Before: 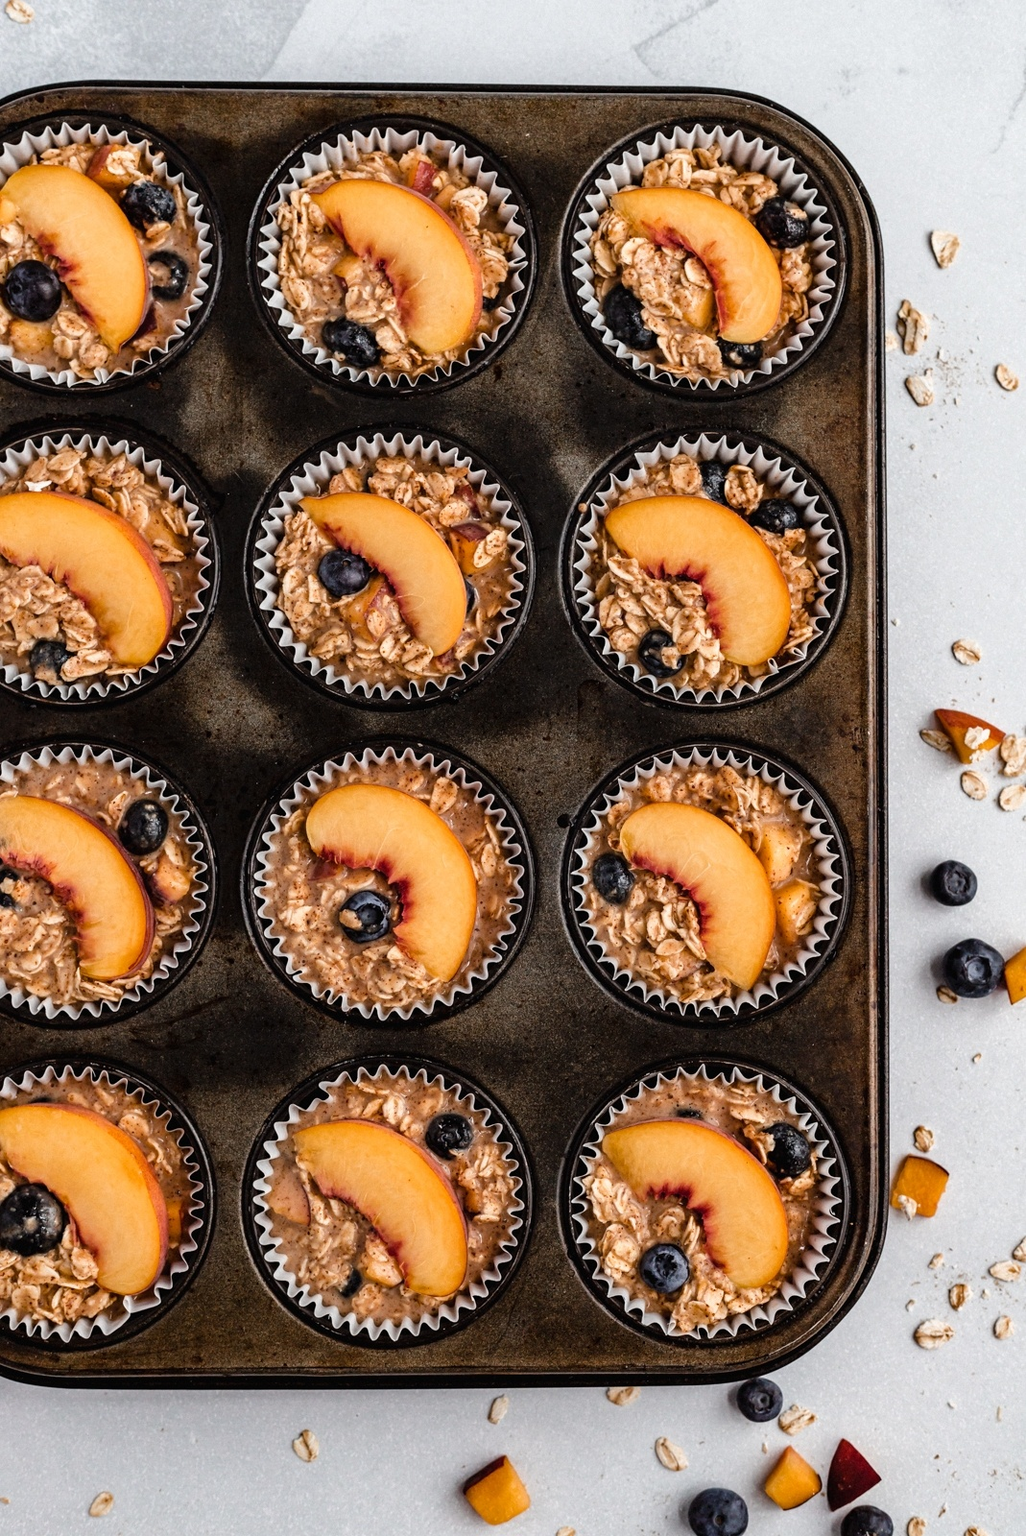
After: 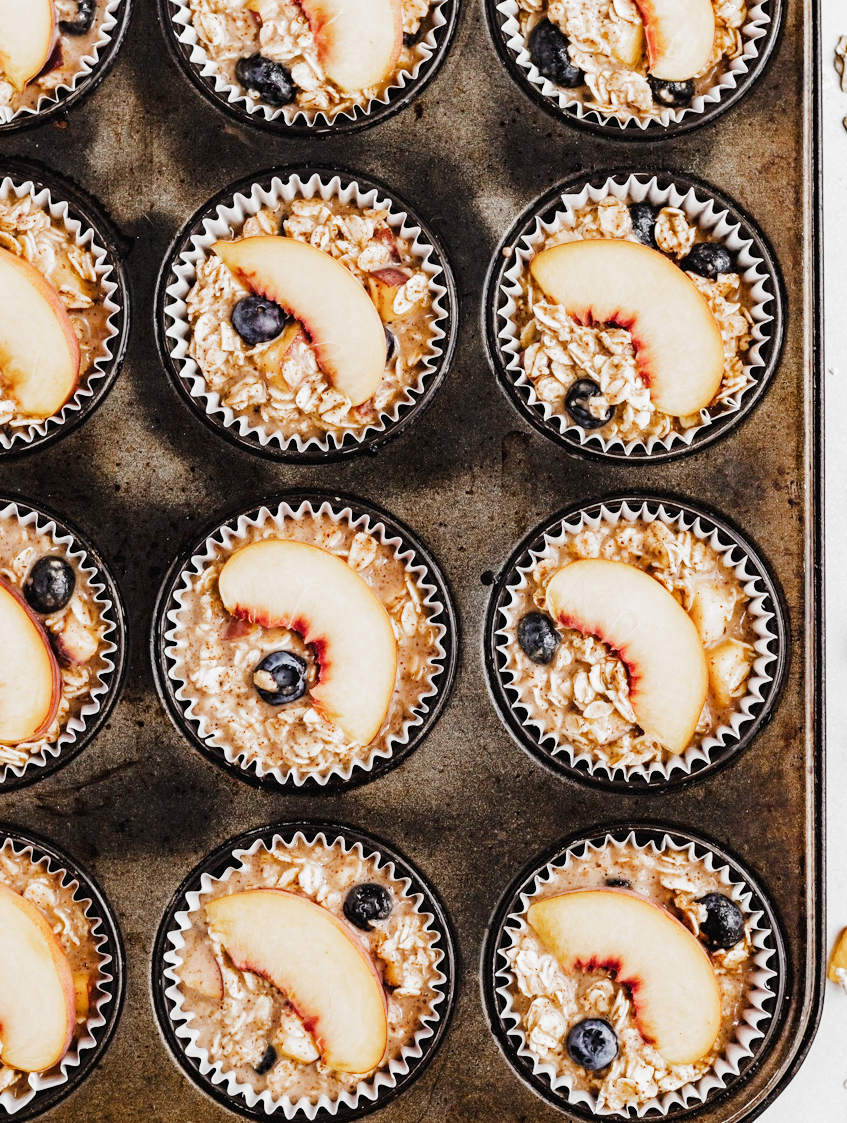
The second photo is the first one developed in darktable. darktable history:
crop: left 9.433%, top 17.361%, right 11.256%, bottom 12.406%
filmic rgb: black relative exposure -7.99 EV, white relative exposure 4.06 EV, threshold 5.98 EV, hardness 4.18, preserve chrominance no, color science v5 (2021), contrast in shadows safe, contrast in highlights safe, enable highlight reconstruction true
exposure: black level correction 0, exposure 1.499 EV, compensate highlight preservation false
